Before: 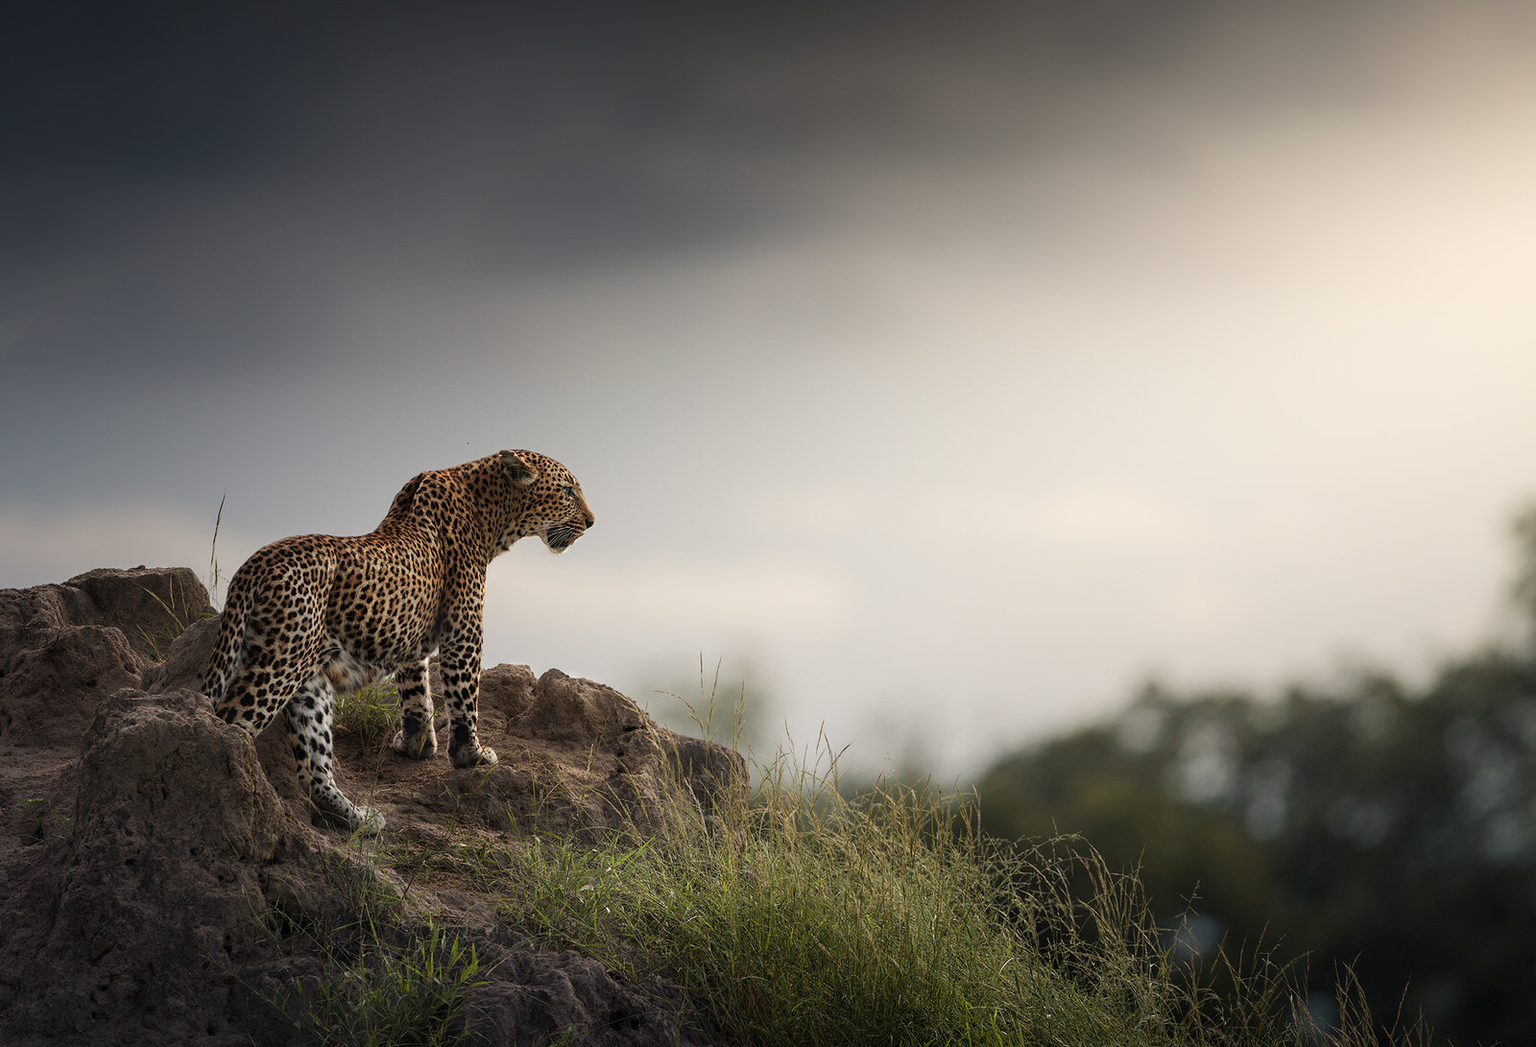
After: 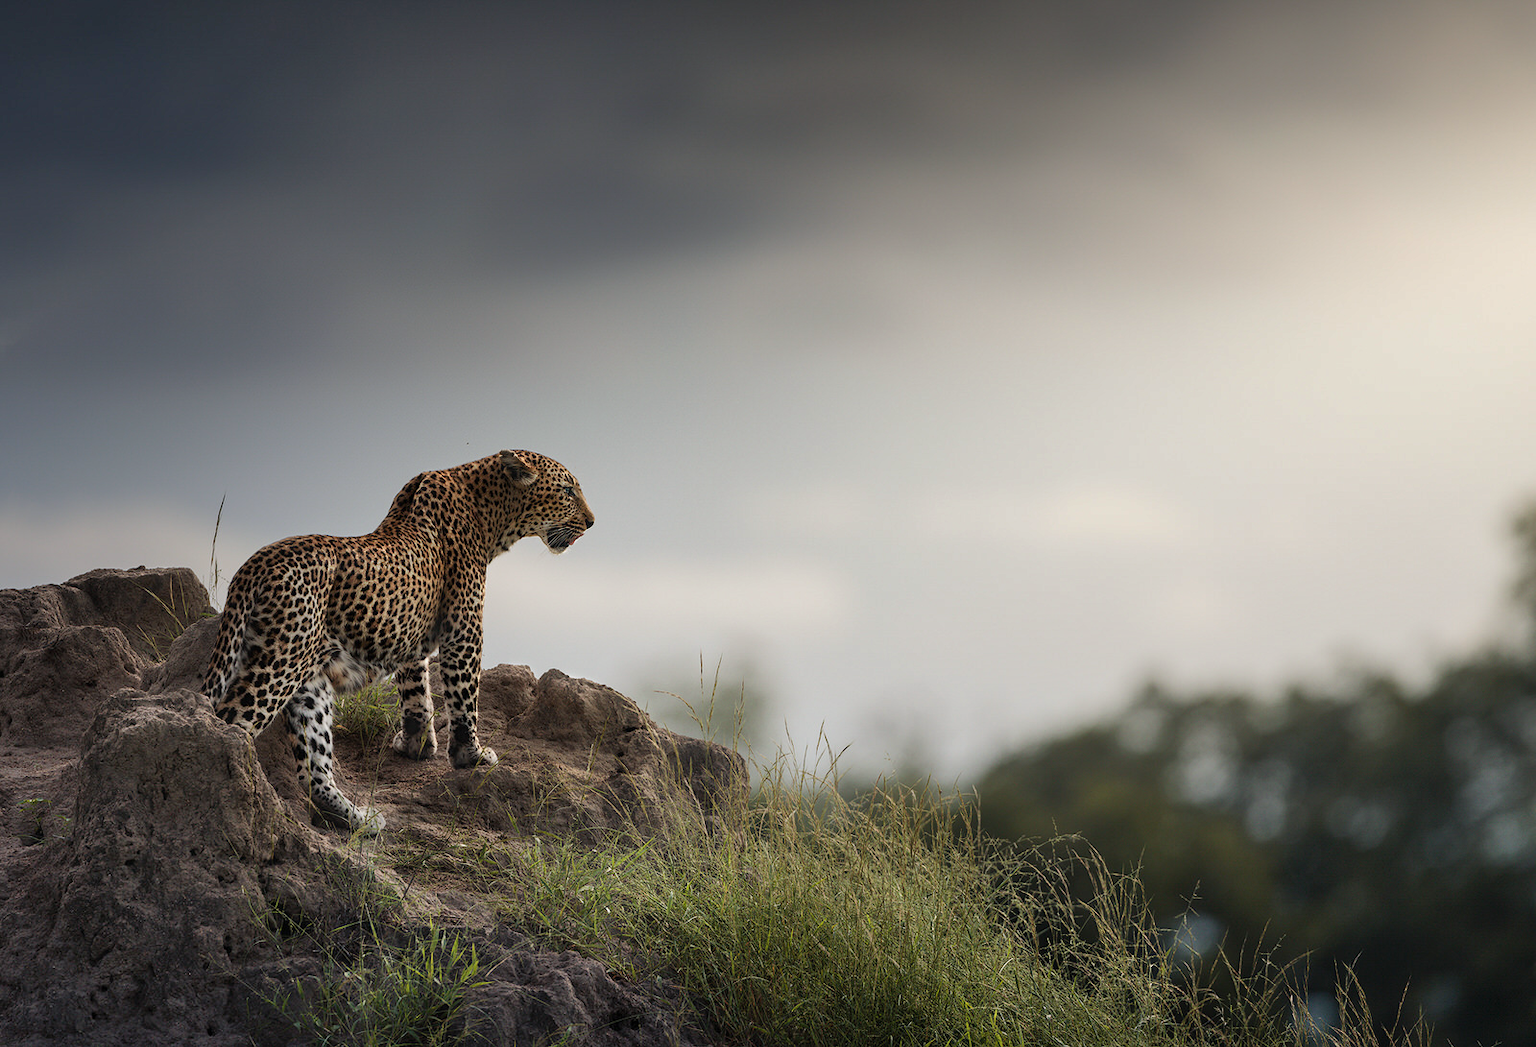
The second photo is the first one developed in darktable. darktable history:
shadows and highlights: low approximation 0.01, soften with gaussian
white balance: red 0.982, blue 1.018
